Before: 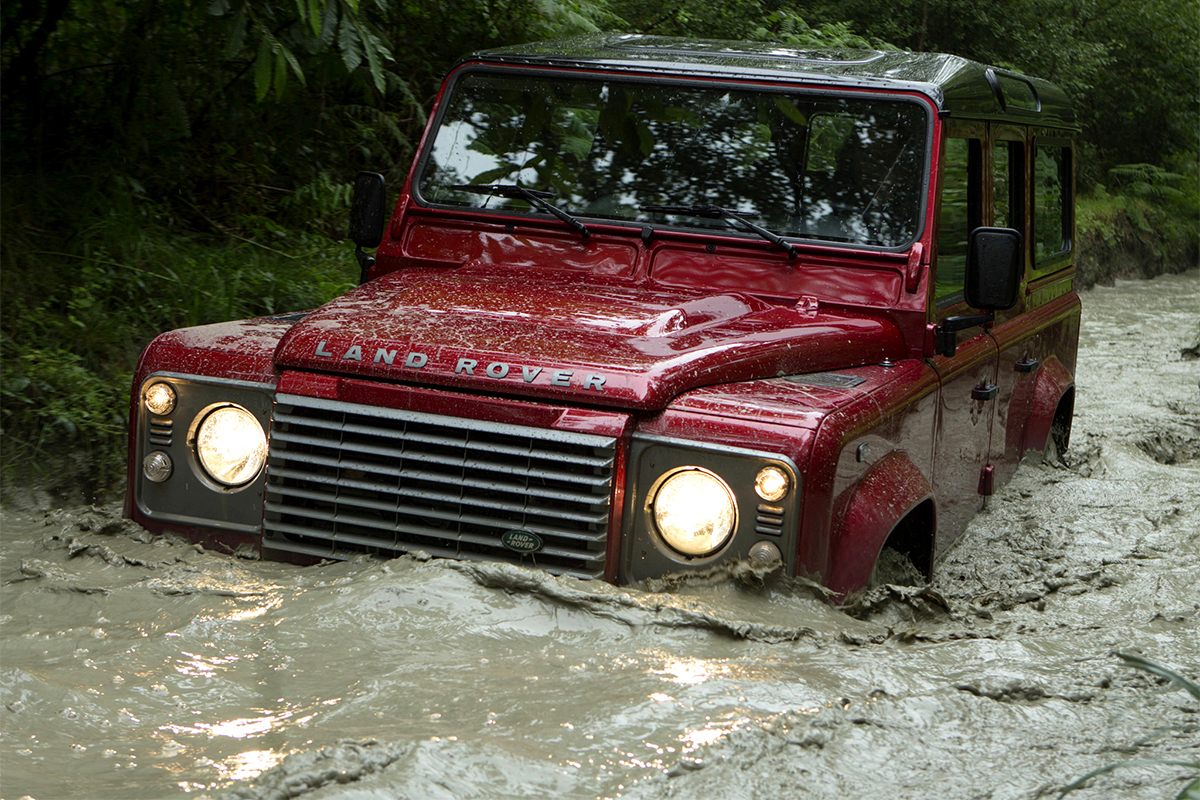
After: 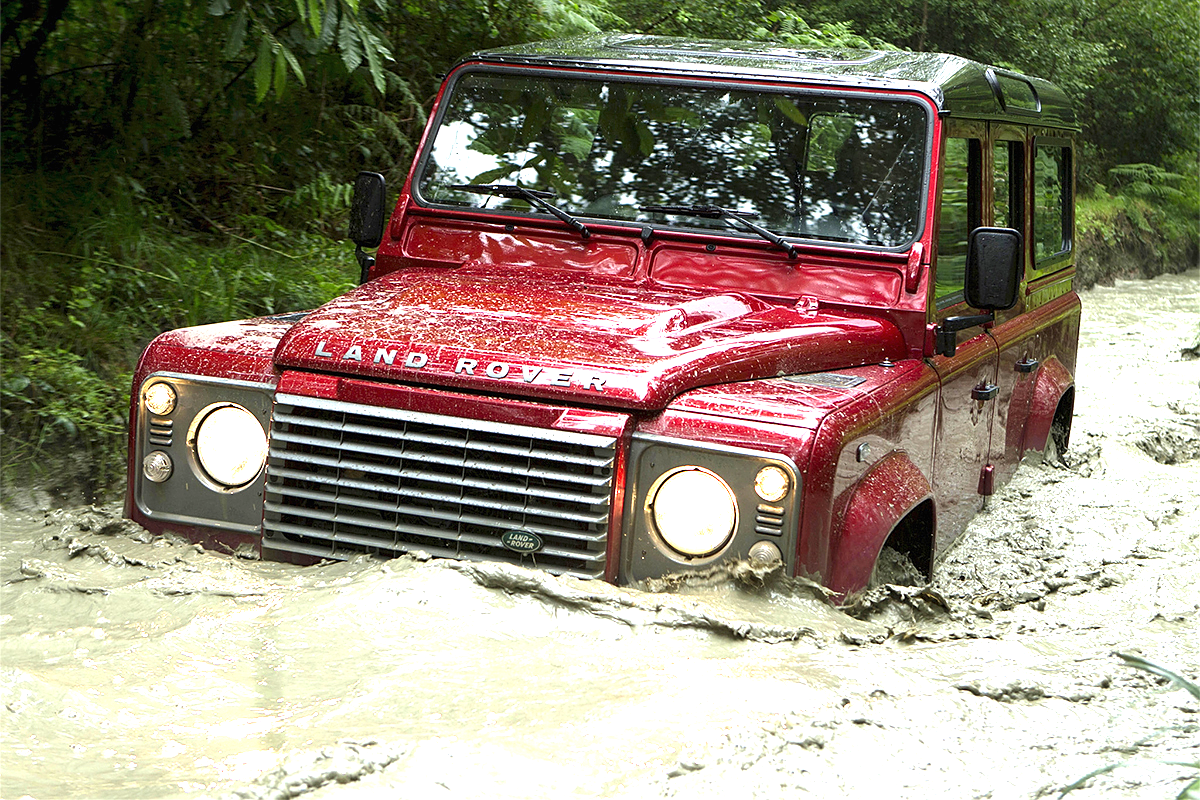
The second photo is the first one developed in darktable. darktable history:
sharpen: radius 1
exposure: black level correction 0, exposure 1.75 EV, compensate exposure bias true, compensate highlight preservation false
